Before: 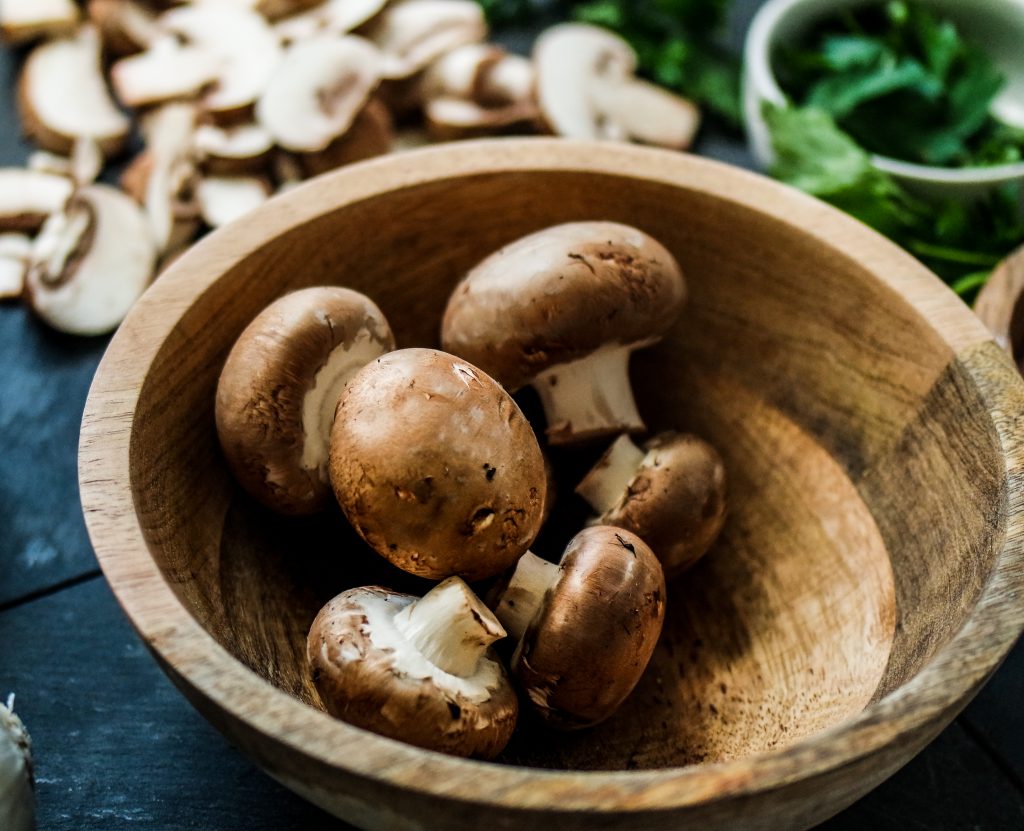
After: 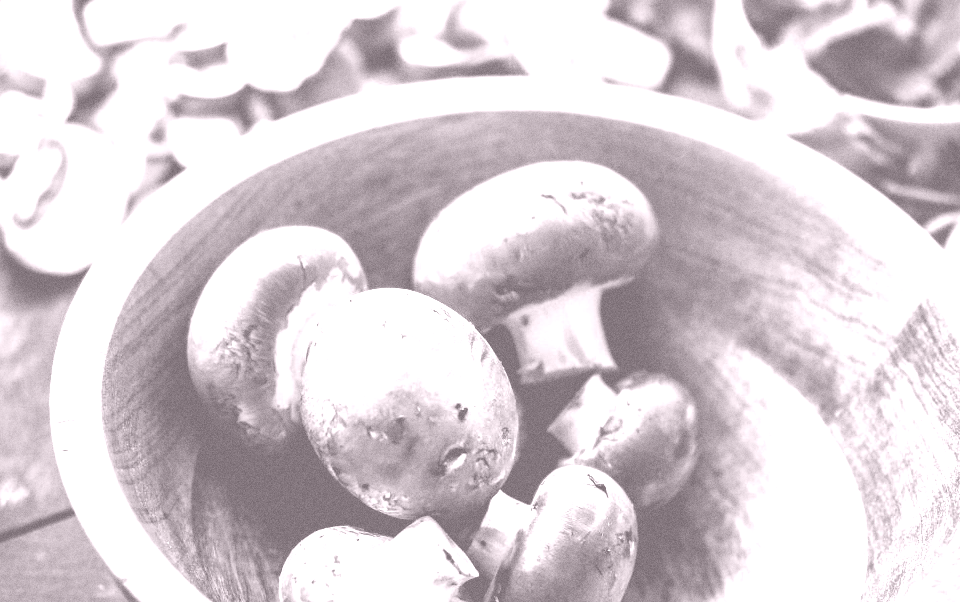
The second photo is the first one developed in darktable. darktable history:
grain: coarseness 0.09 ISO
color balance rgb: perceptual saturation grading › global saturation 20%, global vibrance 20%
colorize: hue 25.2°, saturation 83%, source mix 82%, lightness 79%, version 1
crop: left 2.737%, top 7.287%, right 3.421%, bottom 20.179%
local contrast: mode bilateral grid, contrast 20, coarseness 50, detail 144%, midtone range 0.2
exposure: black level correction 0, exposure 0.7 EV, compensate exposure bias true, compensate highlight preservation false
color correction: highlights a* 1.83, highlights b* 34.02, shadows a* -36.68, shadows b* -5.48
